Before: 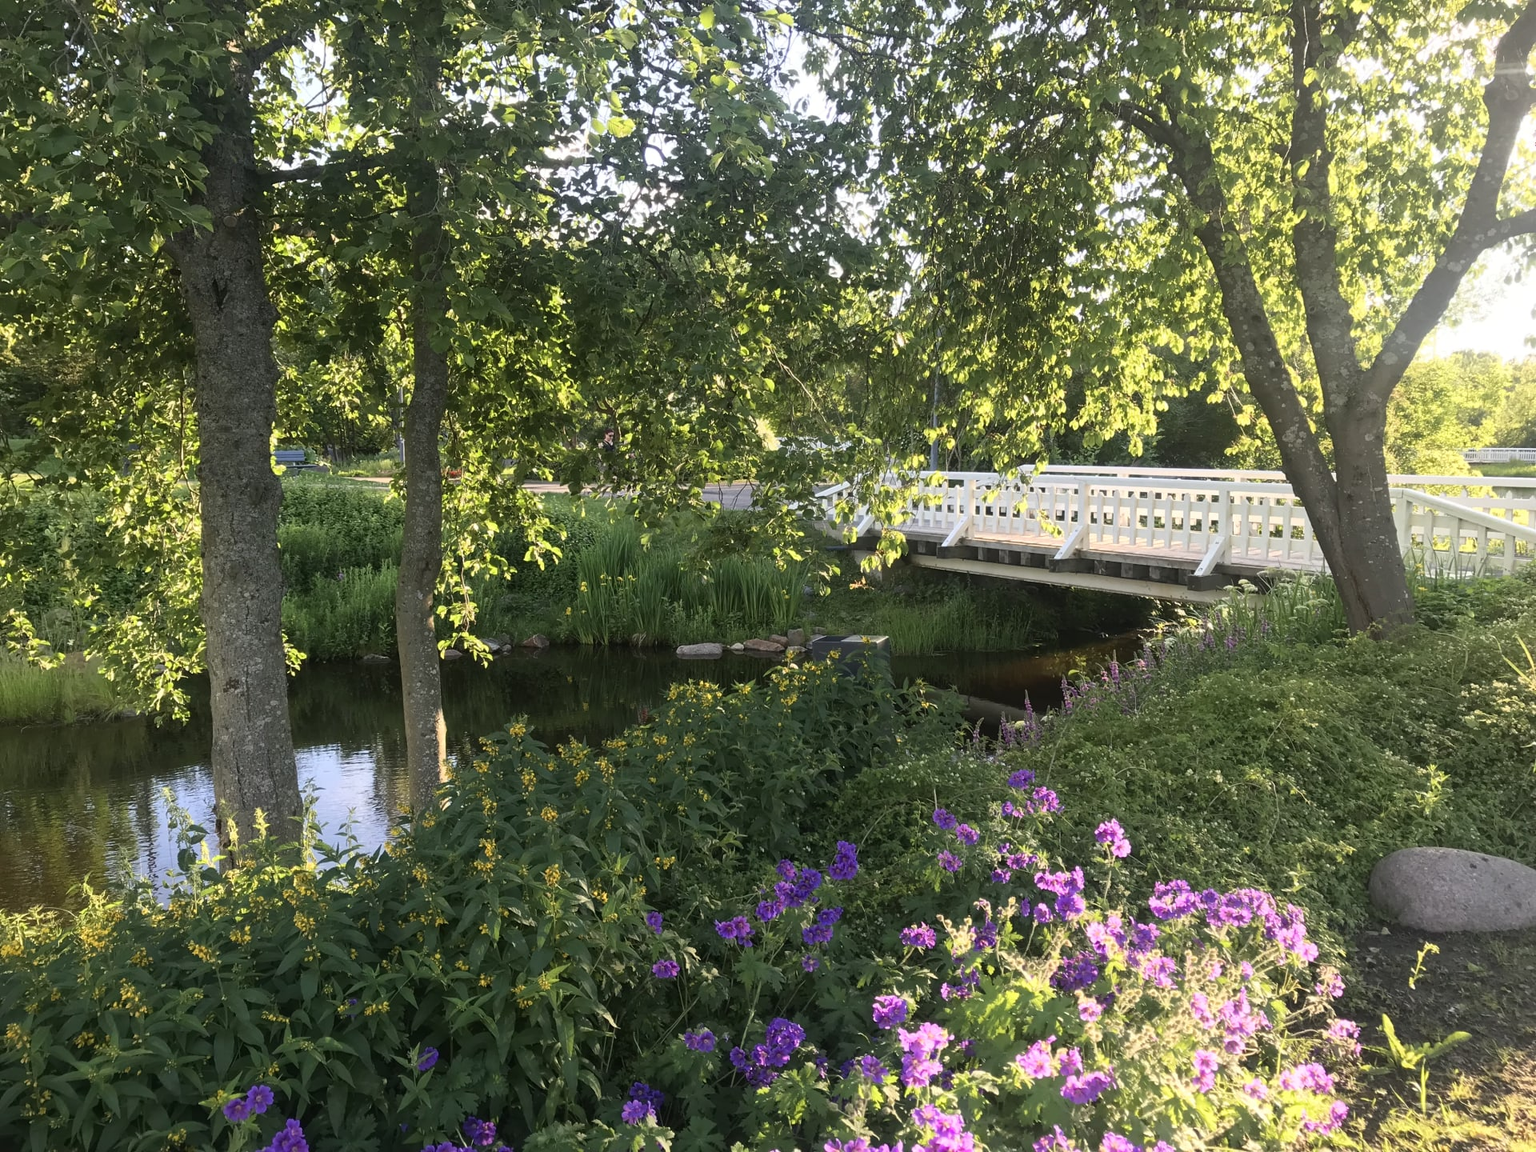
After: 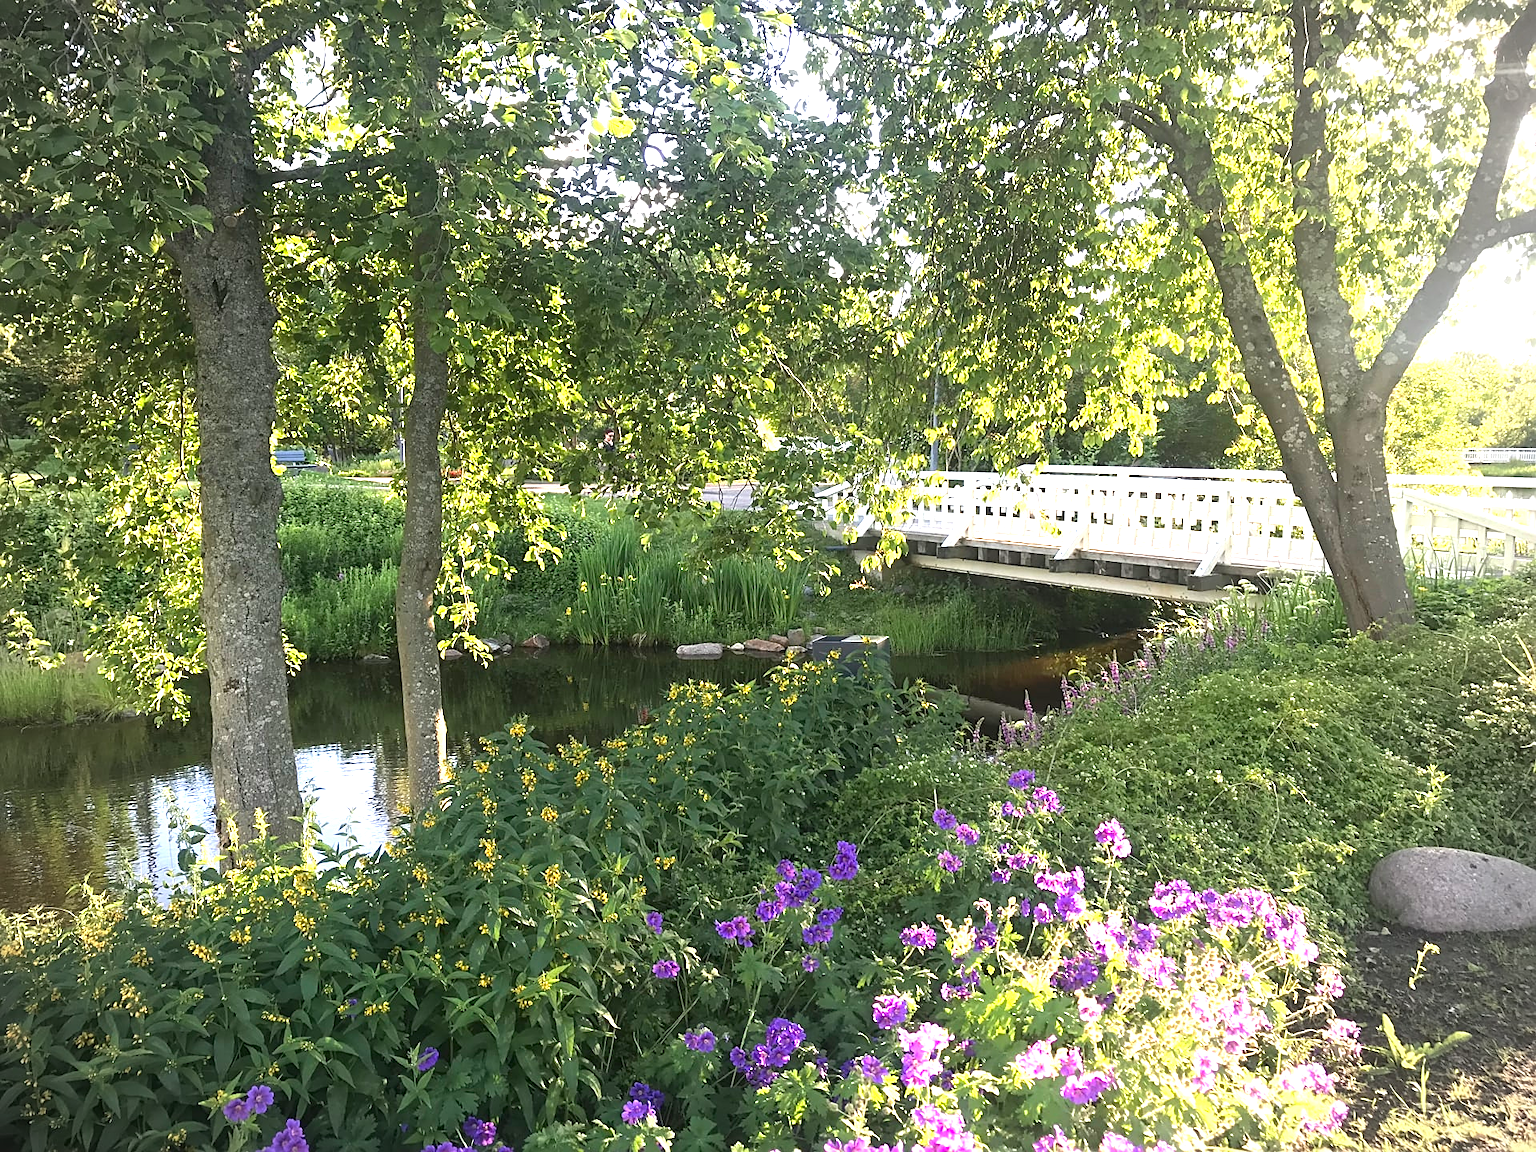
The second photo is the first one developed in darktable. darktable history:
vignetting: on, module defaults
exposure: black level correction 0, exposure 1.105 EV, compensate exposure bias true, compensate highlight preservation false
color correction: highlights b* 0.043
sharpen: on, module defaults
